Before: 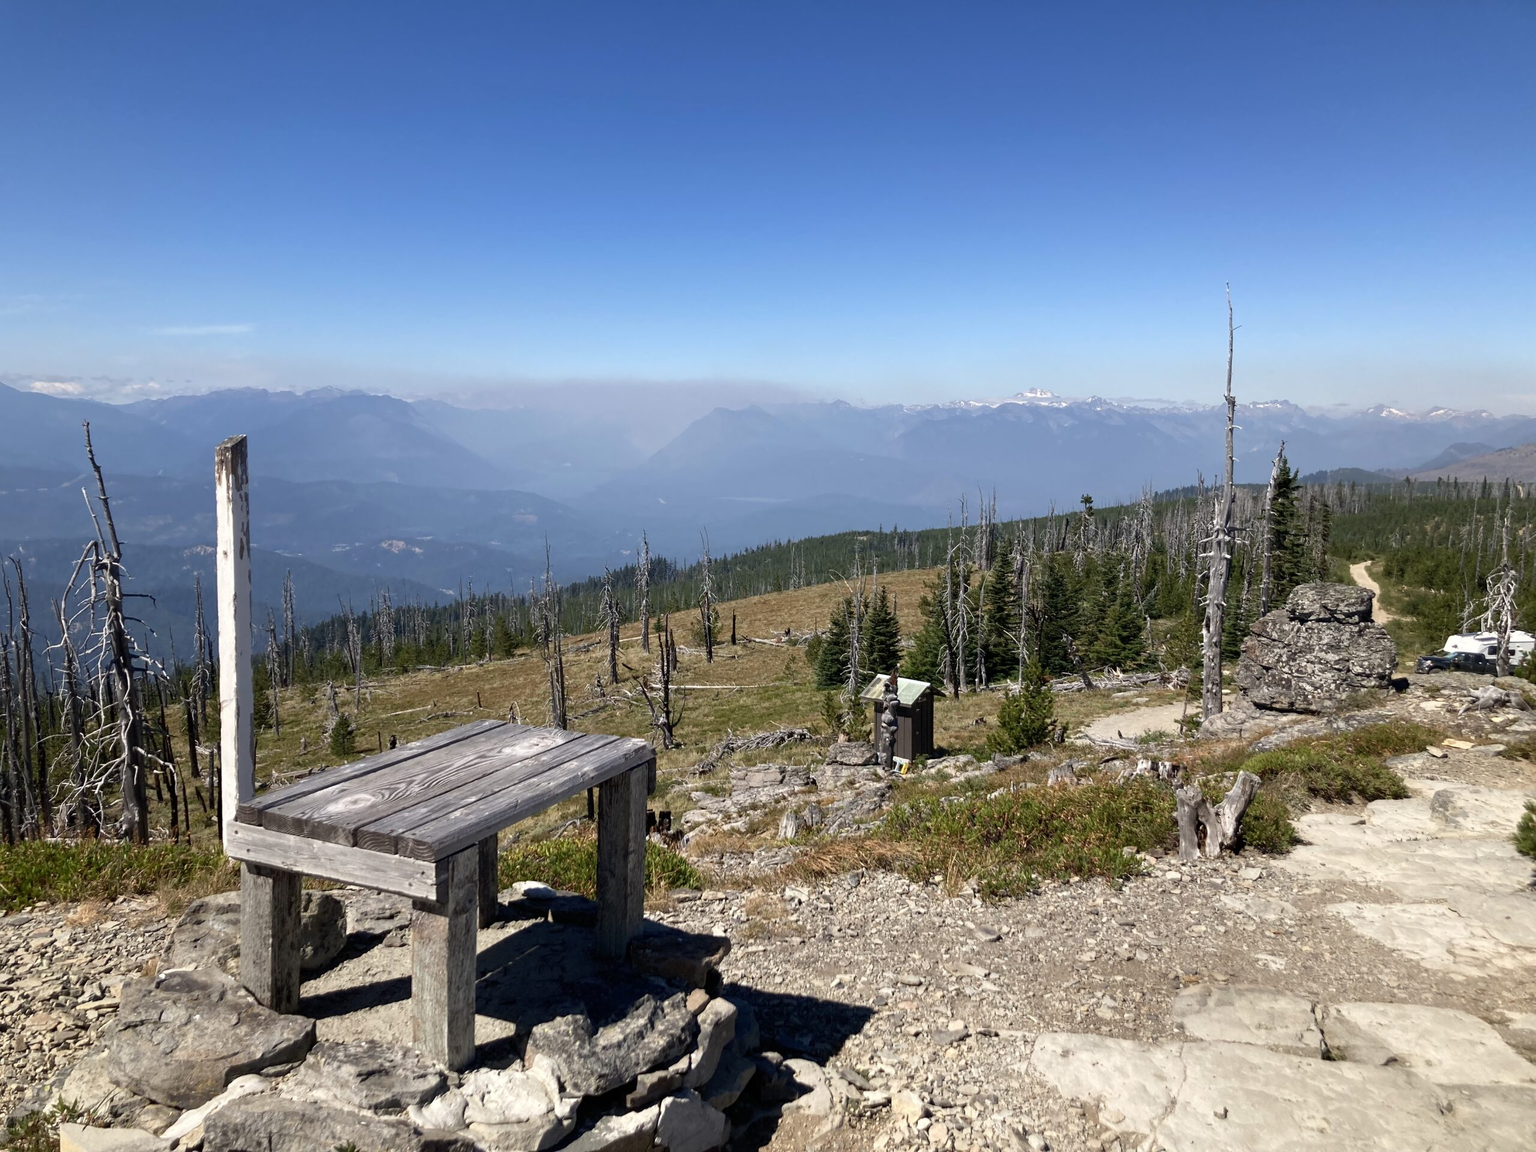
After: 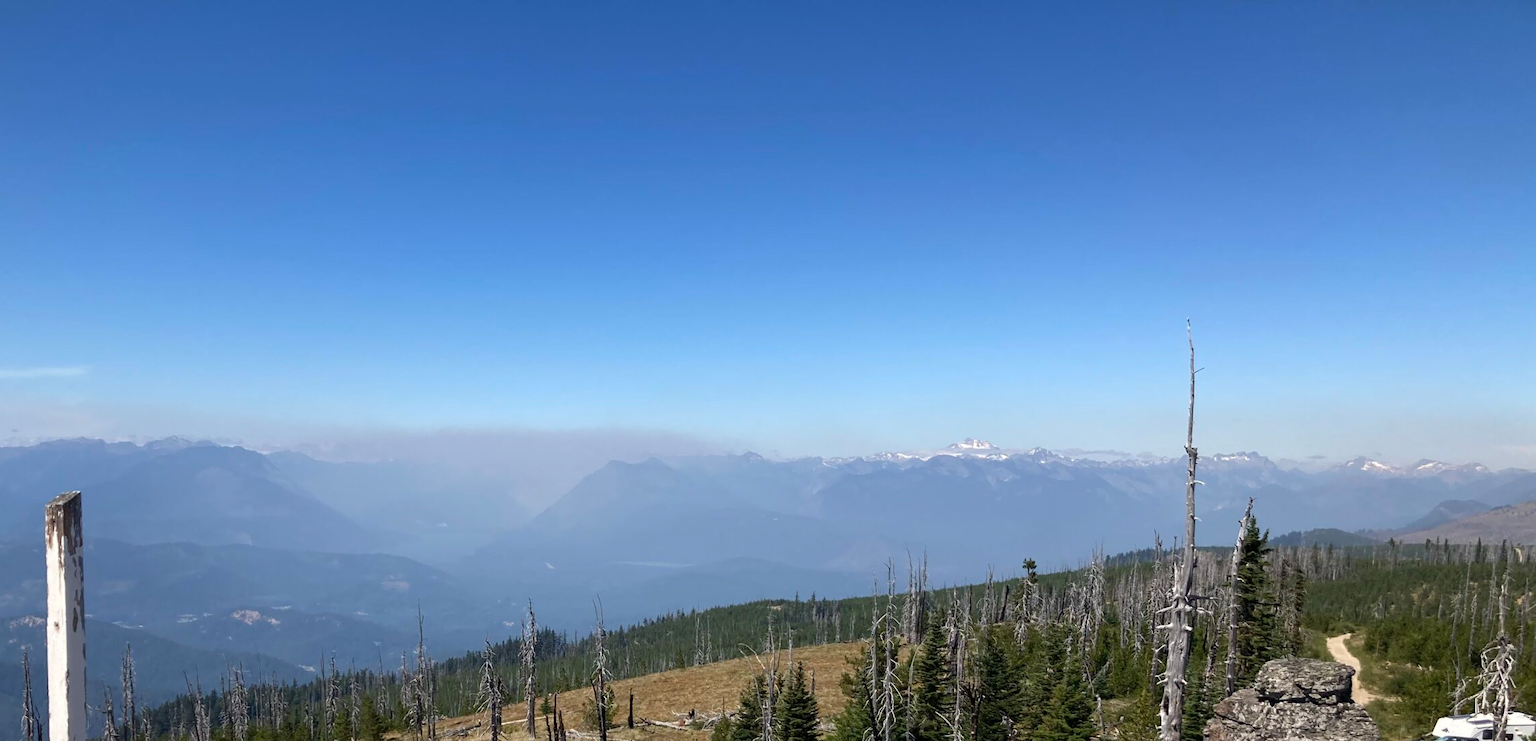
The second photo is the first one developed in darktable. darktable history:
crop and rotate: left 11.442%, bottom 42.968%
